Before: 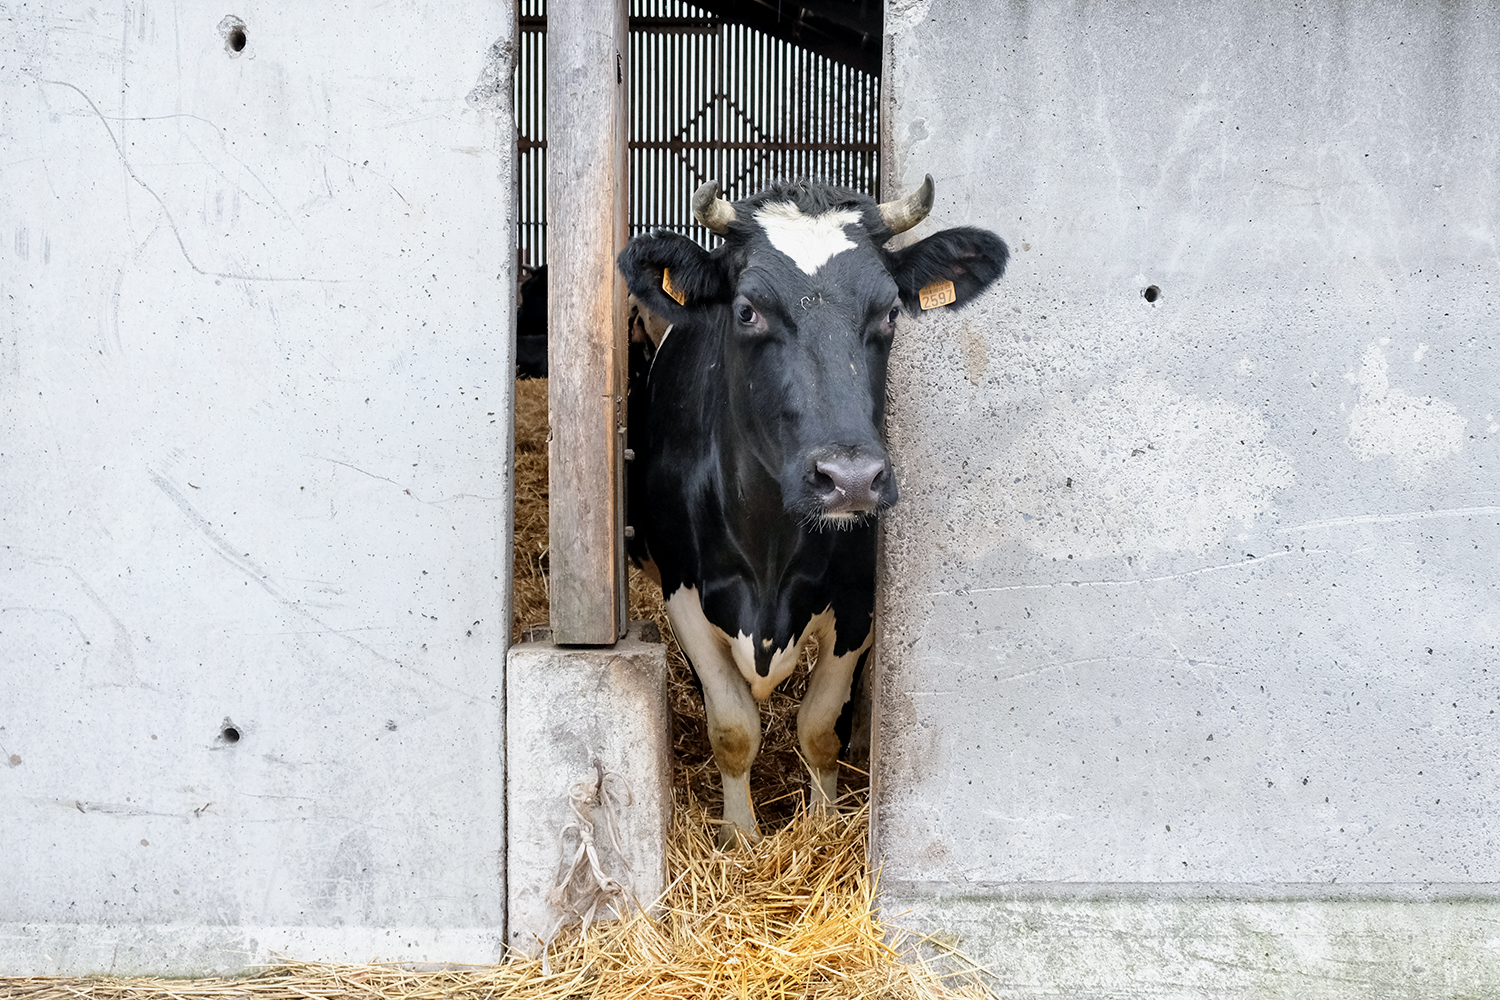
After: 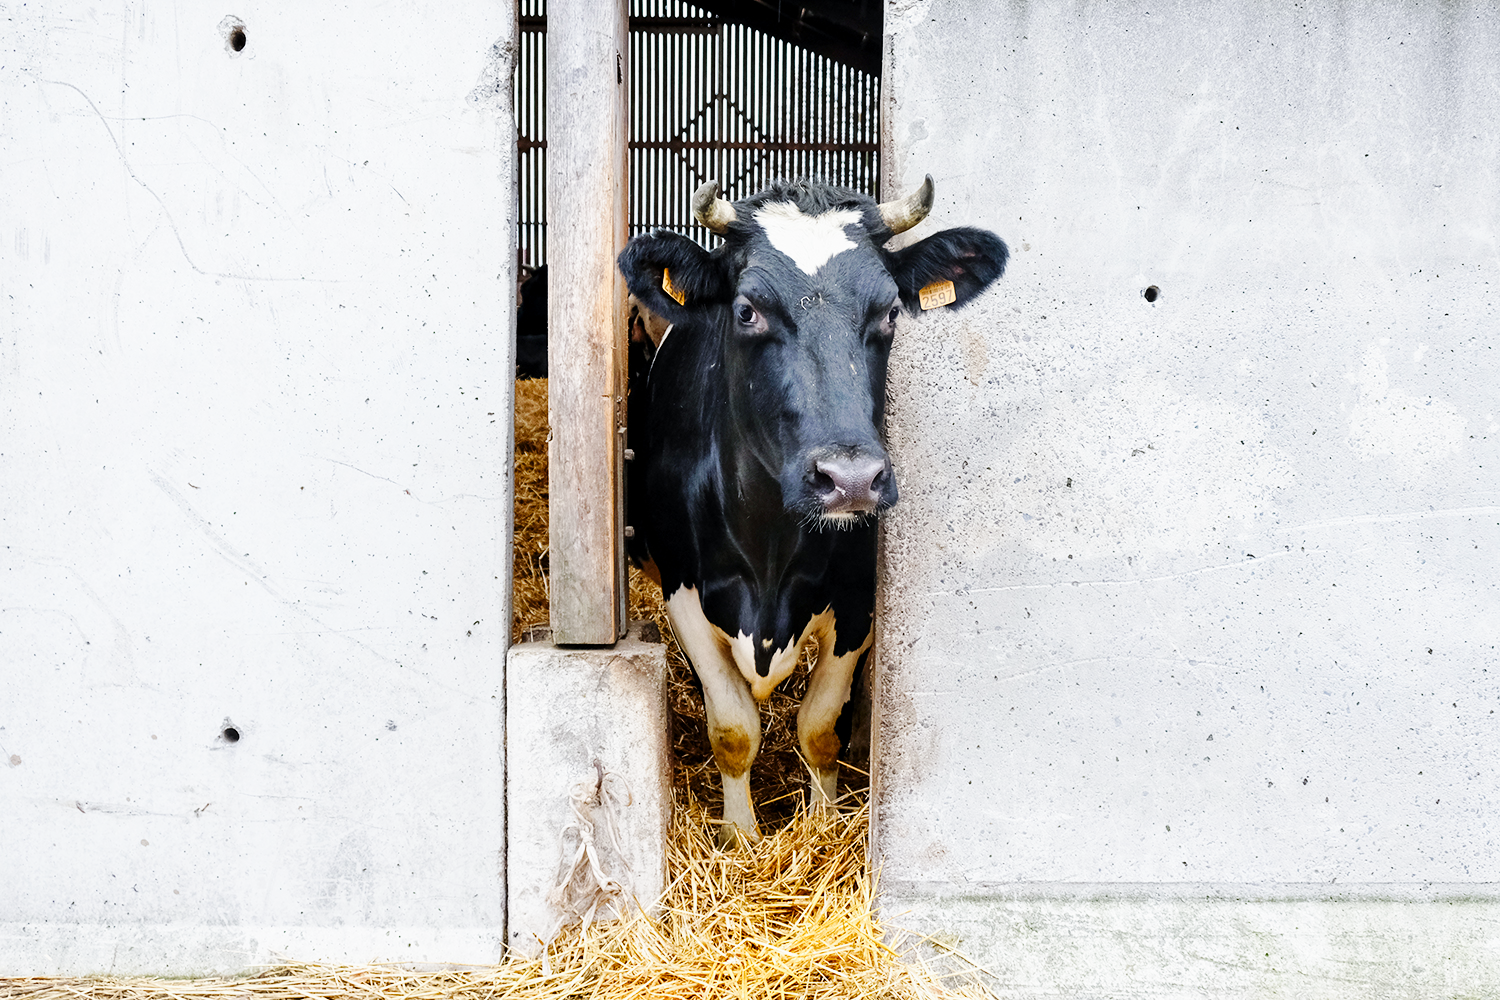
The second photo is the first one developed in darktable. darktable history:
color balance rgb: perceptual saturation grading › global saturation 20%, perceptual saturation grading › highlights -25%, perceptual saturation grading › shadows 25%
base curve: curves: ch0 [(0, 0) (0.032, 0.025) (0.121, 0.166) (0.206, 0.329) (0.605, 0.79) (1, 1)], preserve colors none
